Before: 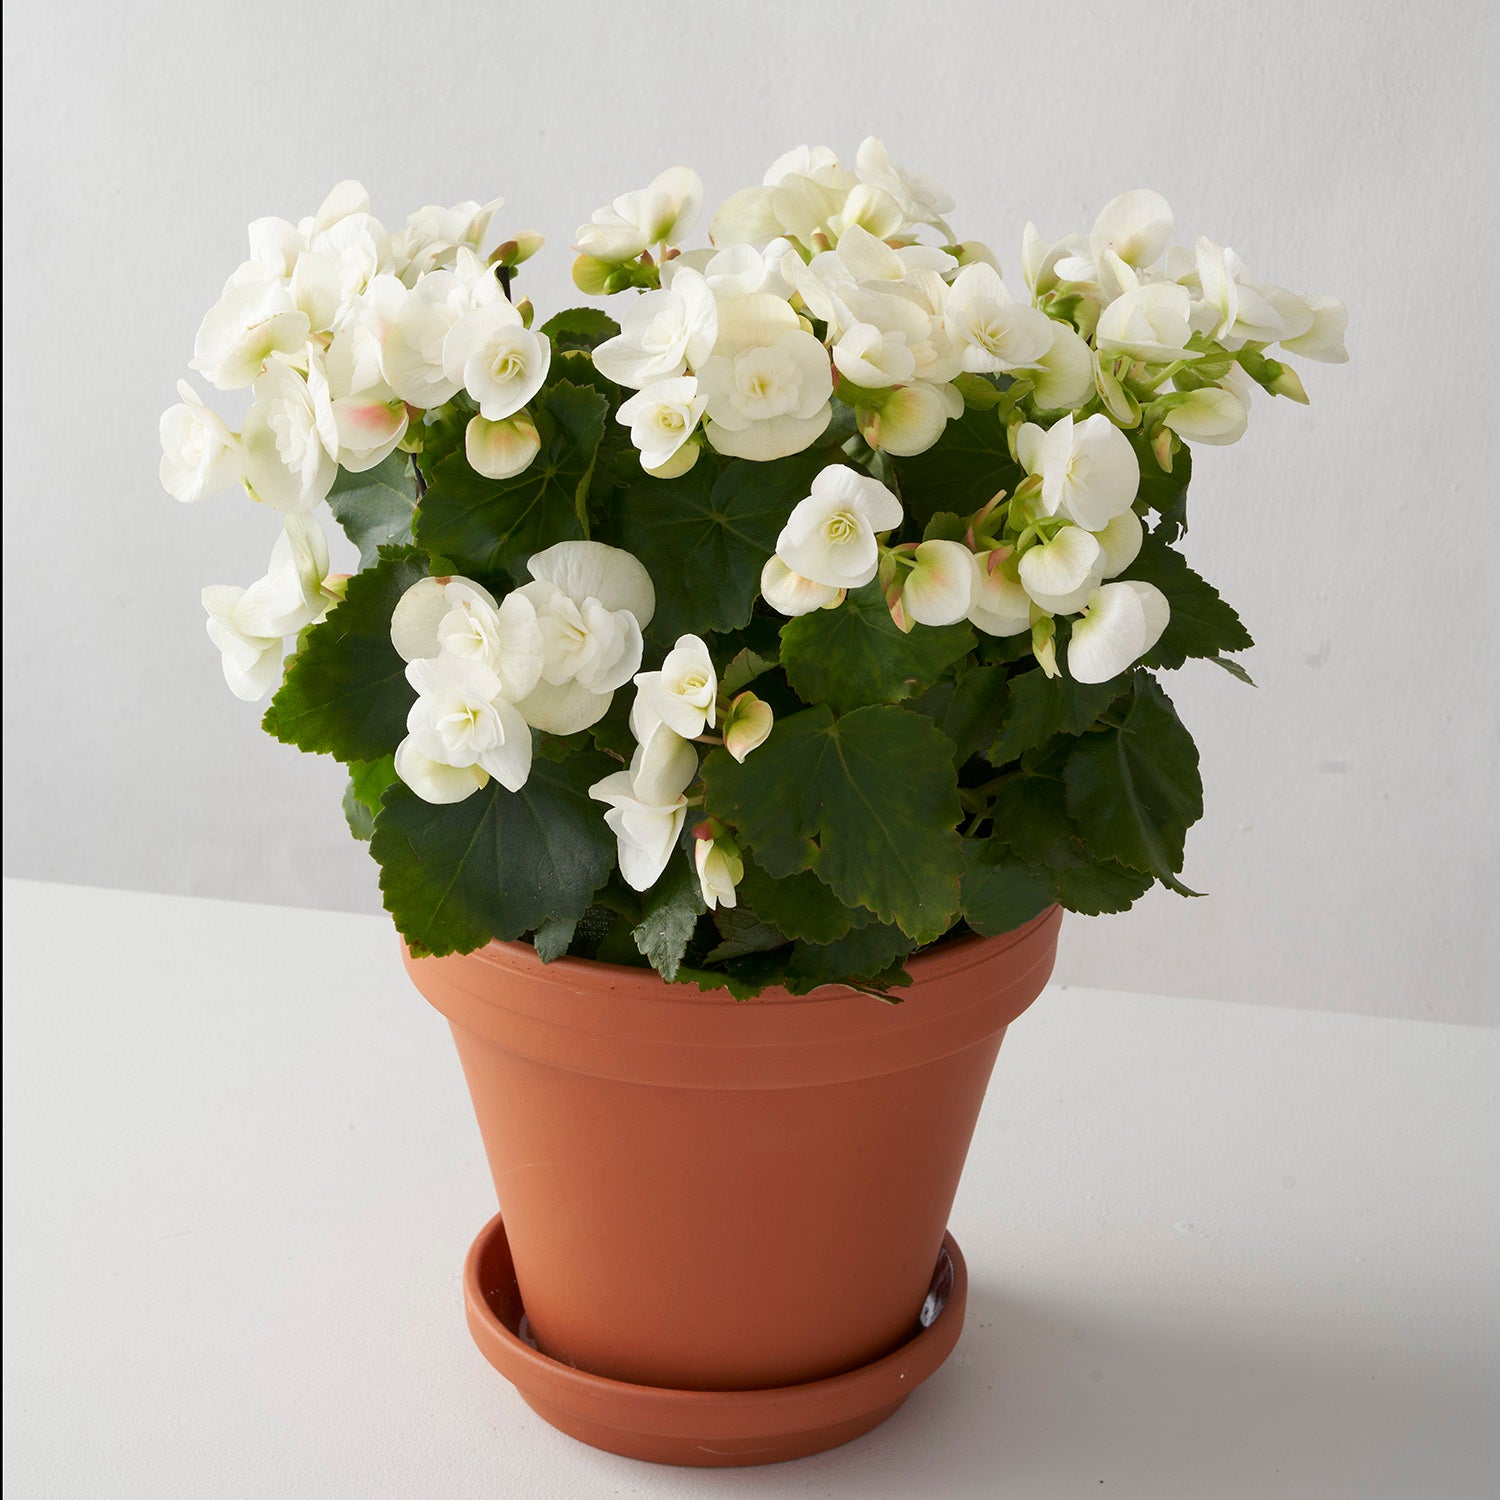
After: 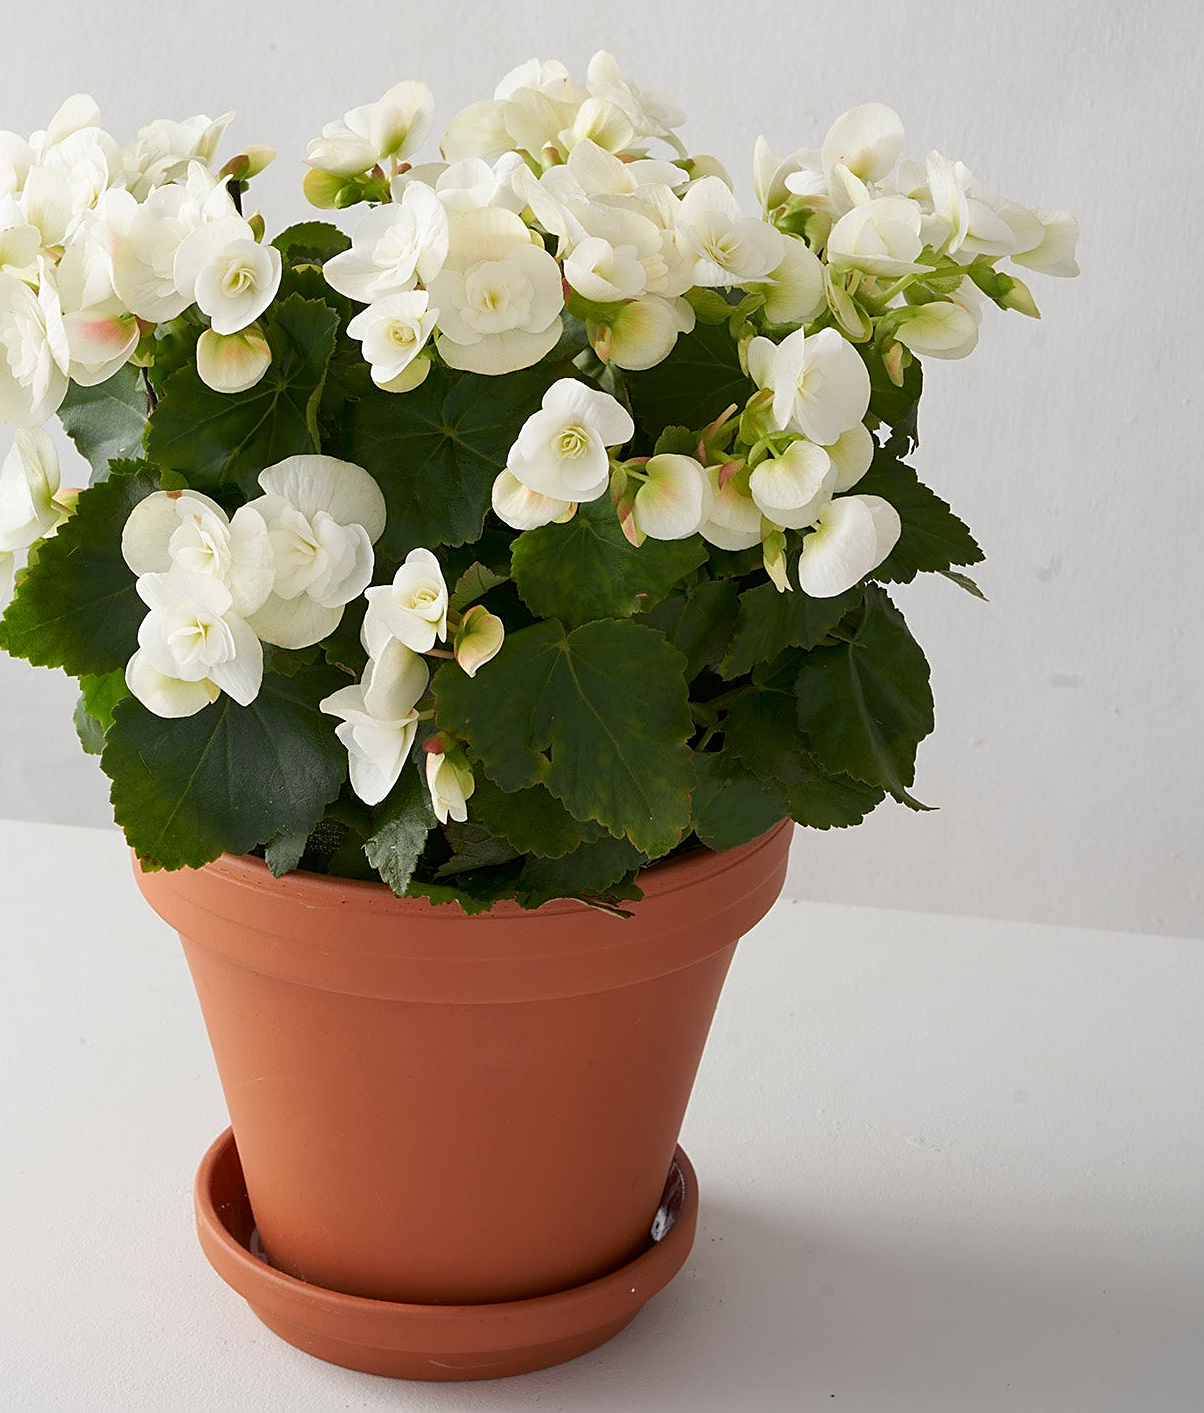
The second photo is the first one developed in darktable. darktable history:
crop and rotate: left 17.959%, top 5.771%, right 1.742%
sharpen: on, module defaults
